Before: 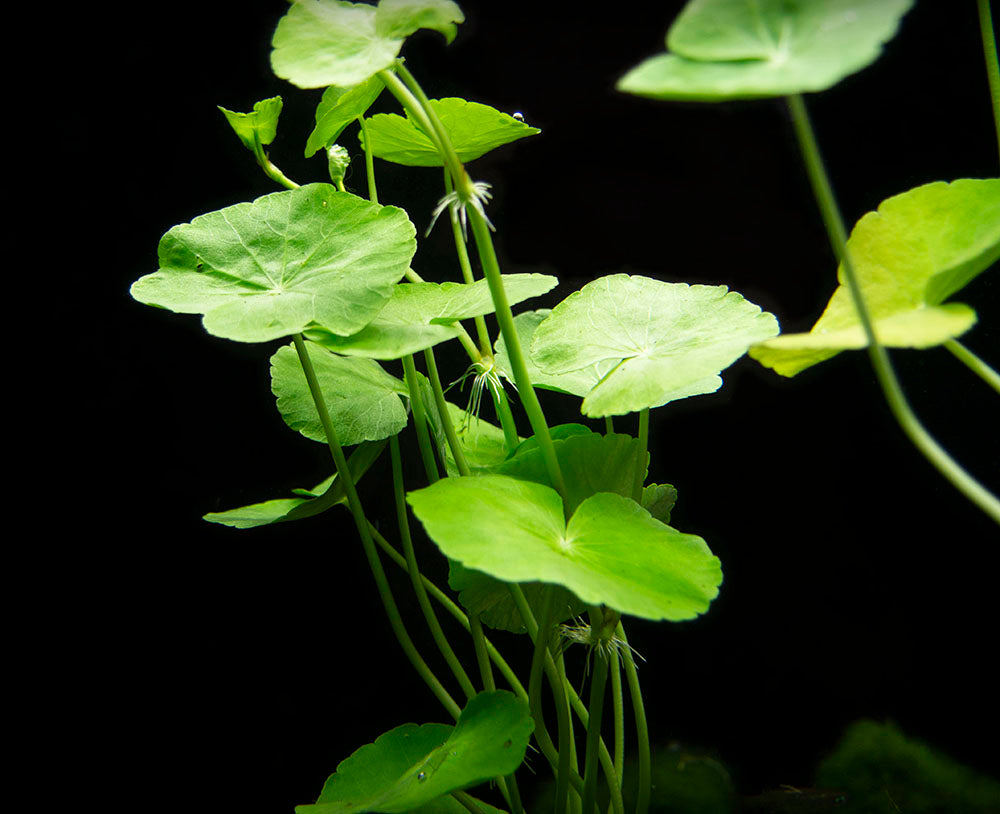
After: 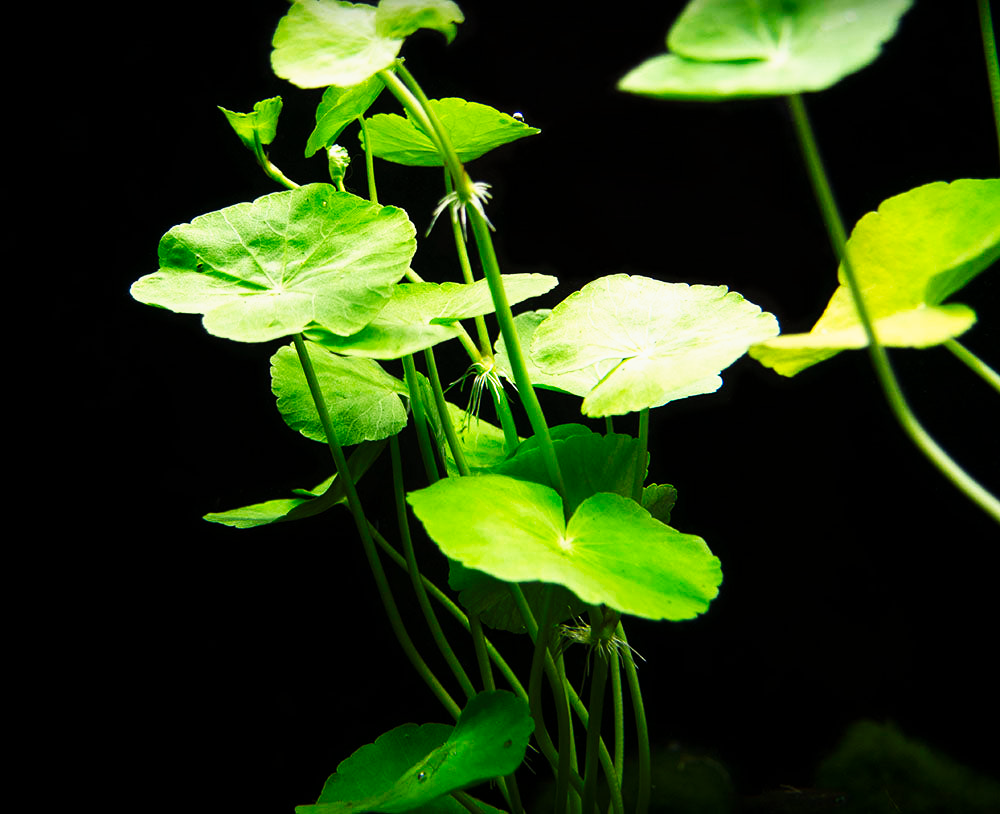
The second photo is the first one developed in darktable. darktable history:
tone curve: curves: ch0 [(0, 0) (0.187, 0.12) (0.384, 0.363) (0.618, 0.698) (0.754, 0.857) (0.875, 0.956) (1, 0.987)]; ch1 [(0, 0) (0.402, 0.36) (0.476, 0.466) (0.501, 0.501) (0.518, 0.514) (0.564, 0.608) (0.614, 0.664) (0.692, 0.744) (1, 1)]; ch2 [(0, 0) (0.435, 0.412) (0.483, 0.481) (0.503, 0.503) (0.522, 0.535) (0.563, 0.601) (0.627, 0.699) (0.699, 0.753) (0.997, 0.858)], preserve colors none
